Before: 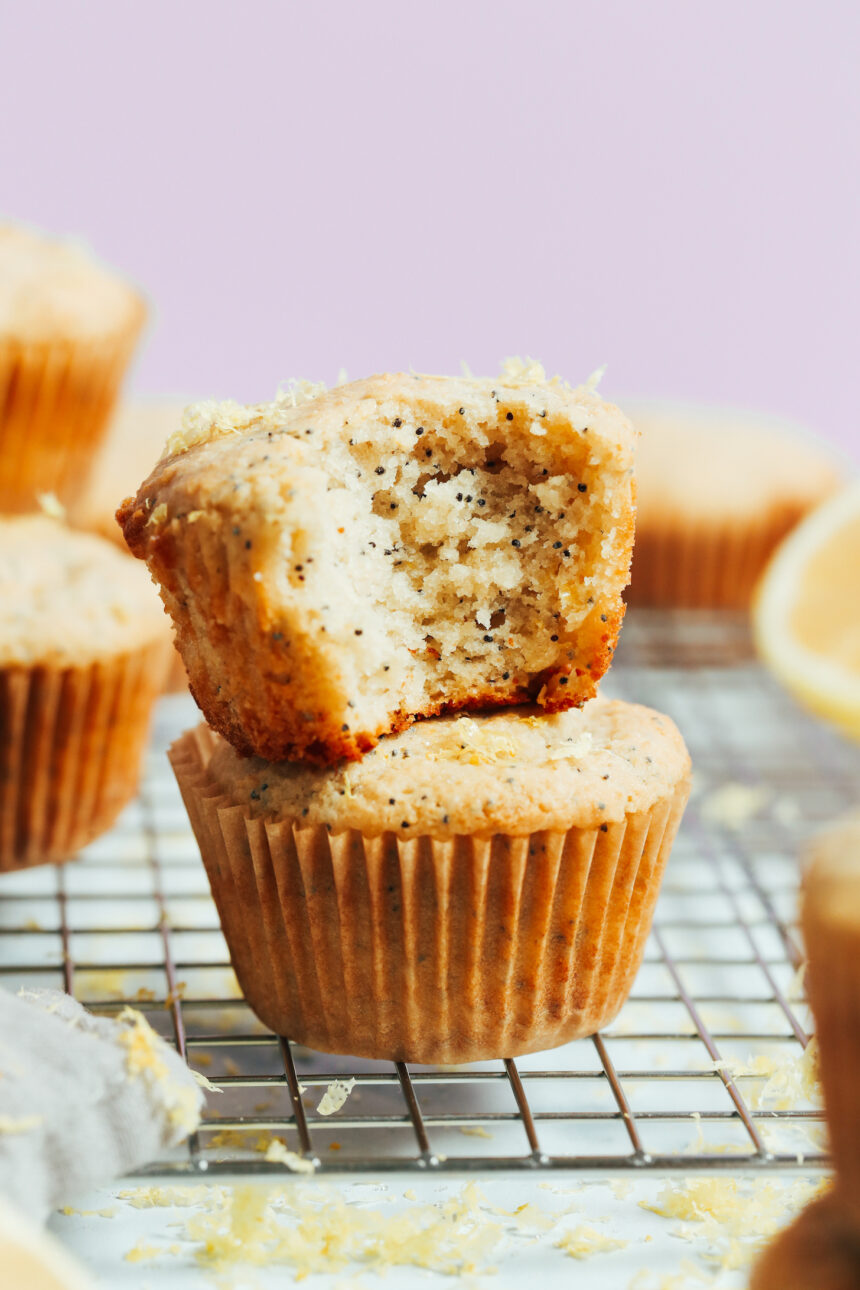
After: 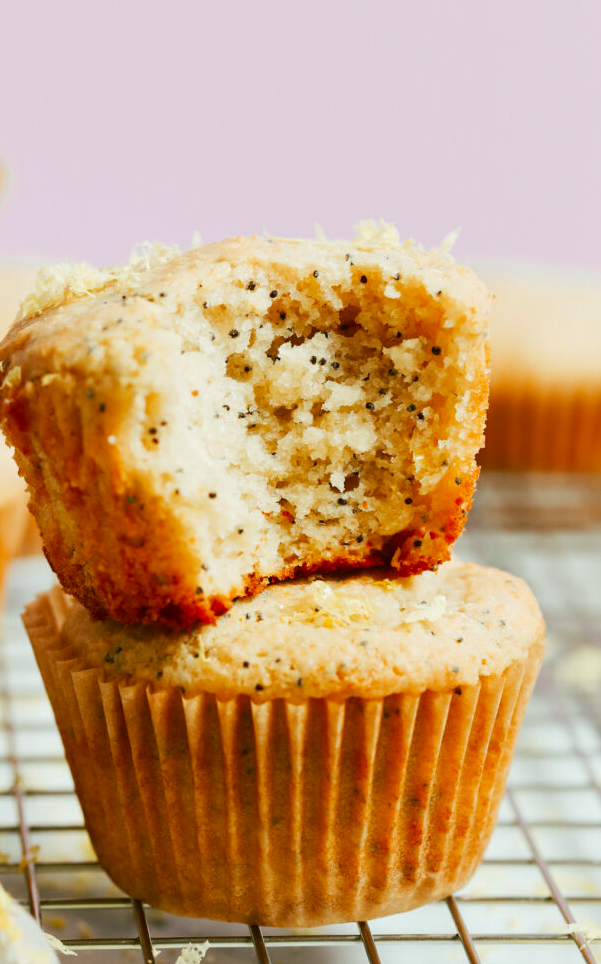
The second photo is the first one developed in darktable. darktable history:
crop and rotate: left 17.046%, top 10.659%, right 12.989%, bottom 14.553%
vibrance: on, module defaults
color correction: highlights a* -0.482, highlights b* 0.161, shadows a* 4.66, shadows b* 20.72
